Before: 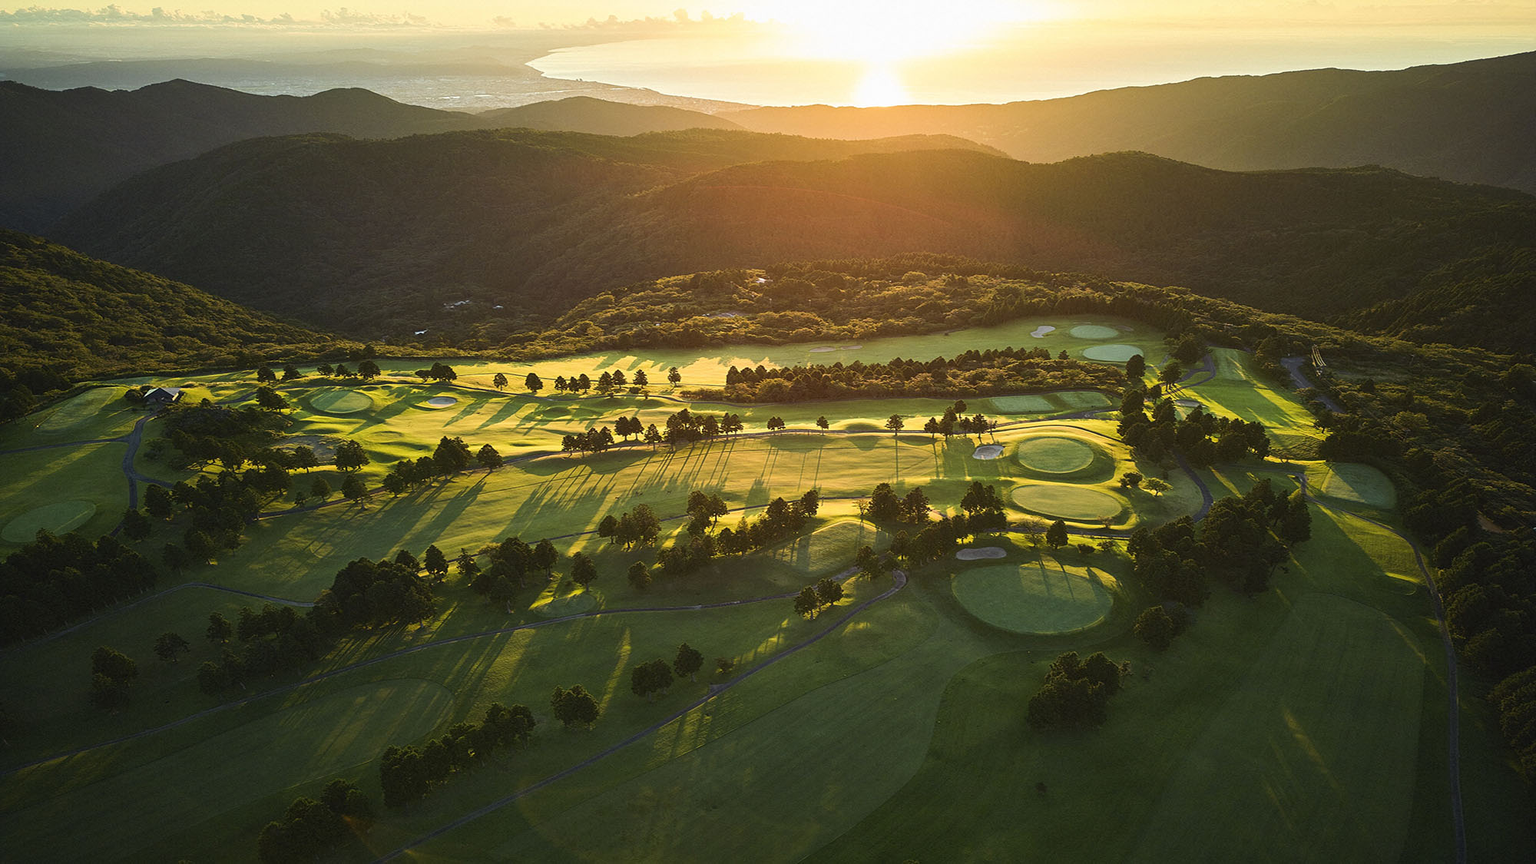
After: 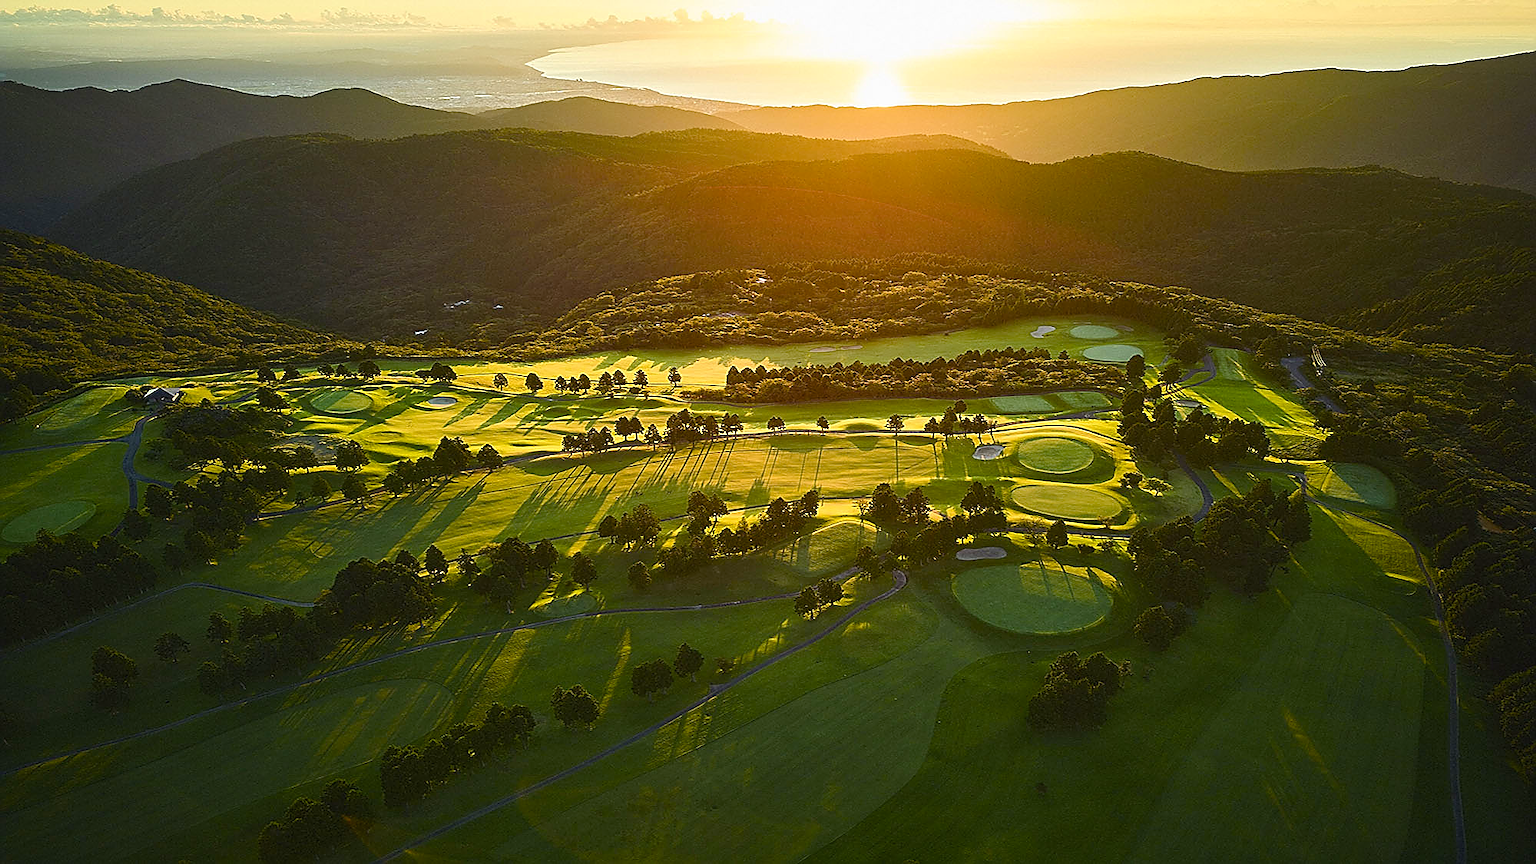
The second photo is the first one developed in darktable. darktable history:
sharpen: radius 1.423, amount 1.237, threshold 0.763
tone equalizer: on, module defaults
color balance rgb: perceptual saturation grading › global saturation 20%, perceptual saturation grading › highlights -25.285%, perceptual saturation grading › shadows 26.131%, global vibrance 31.585%
